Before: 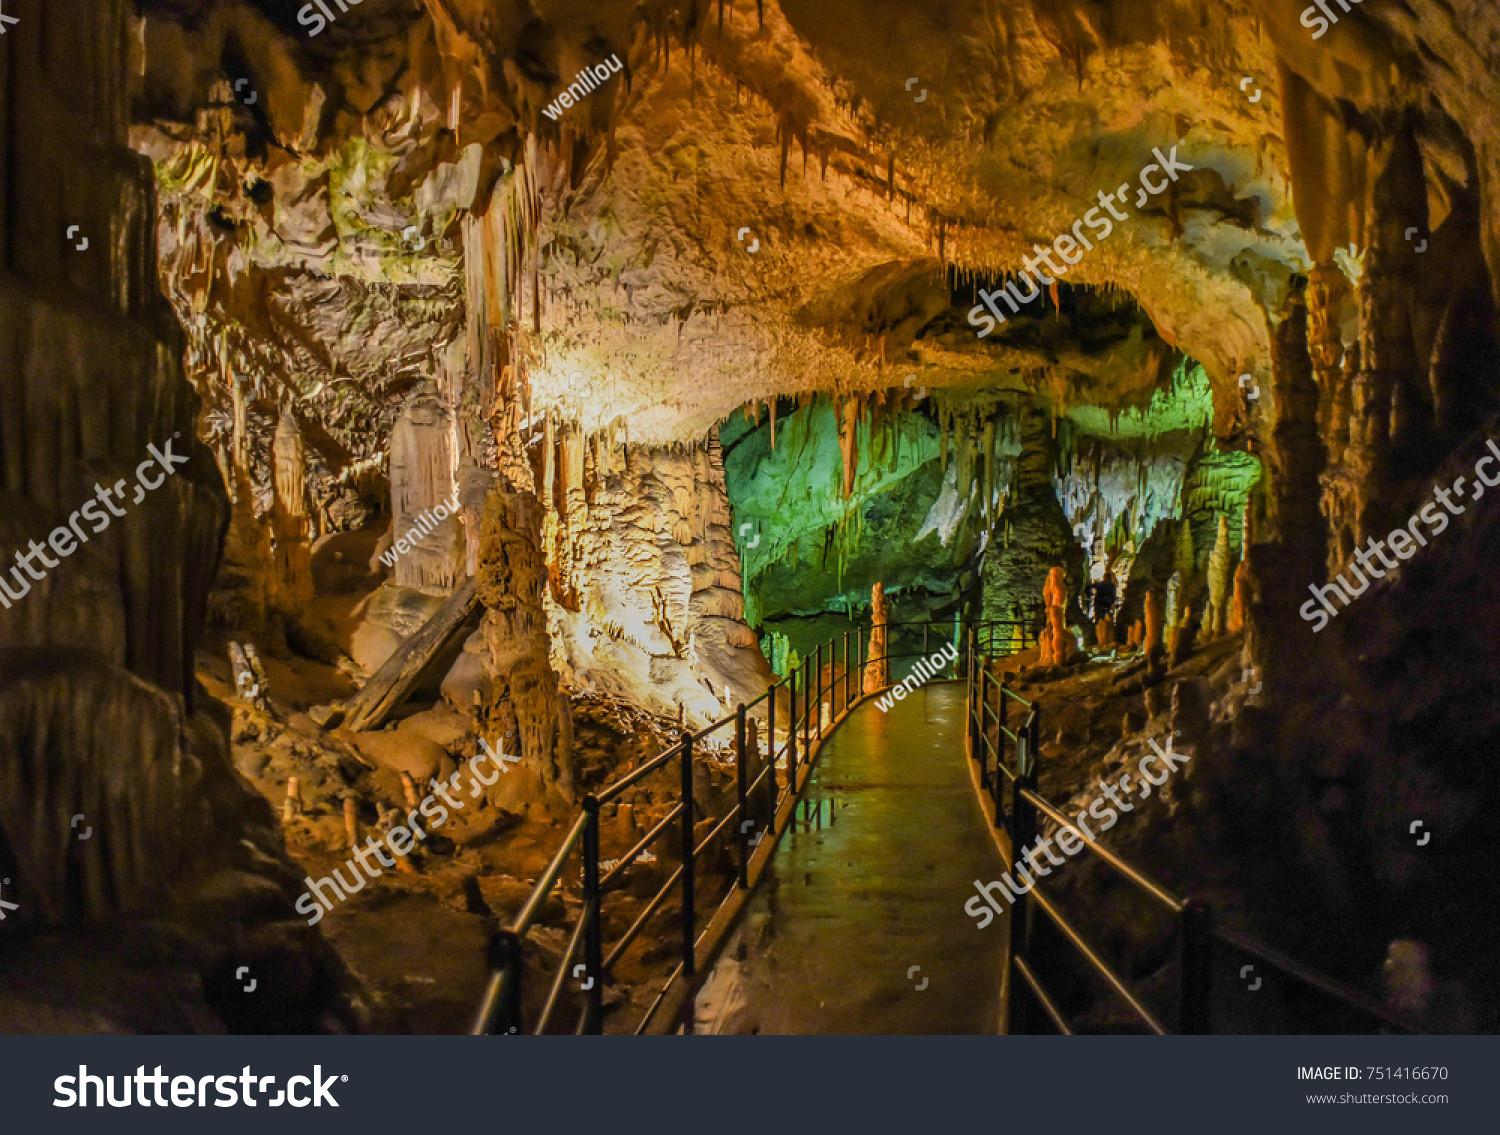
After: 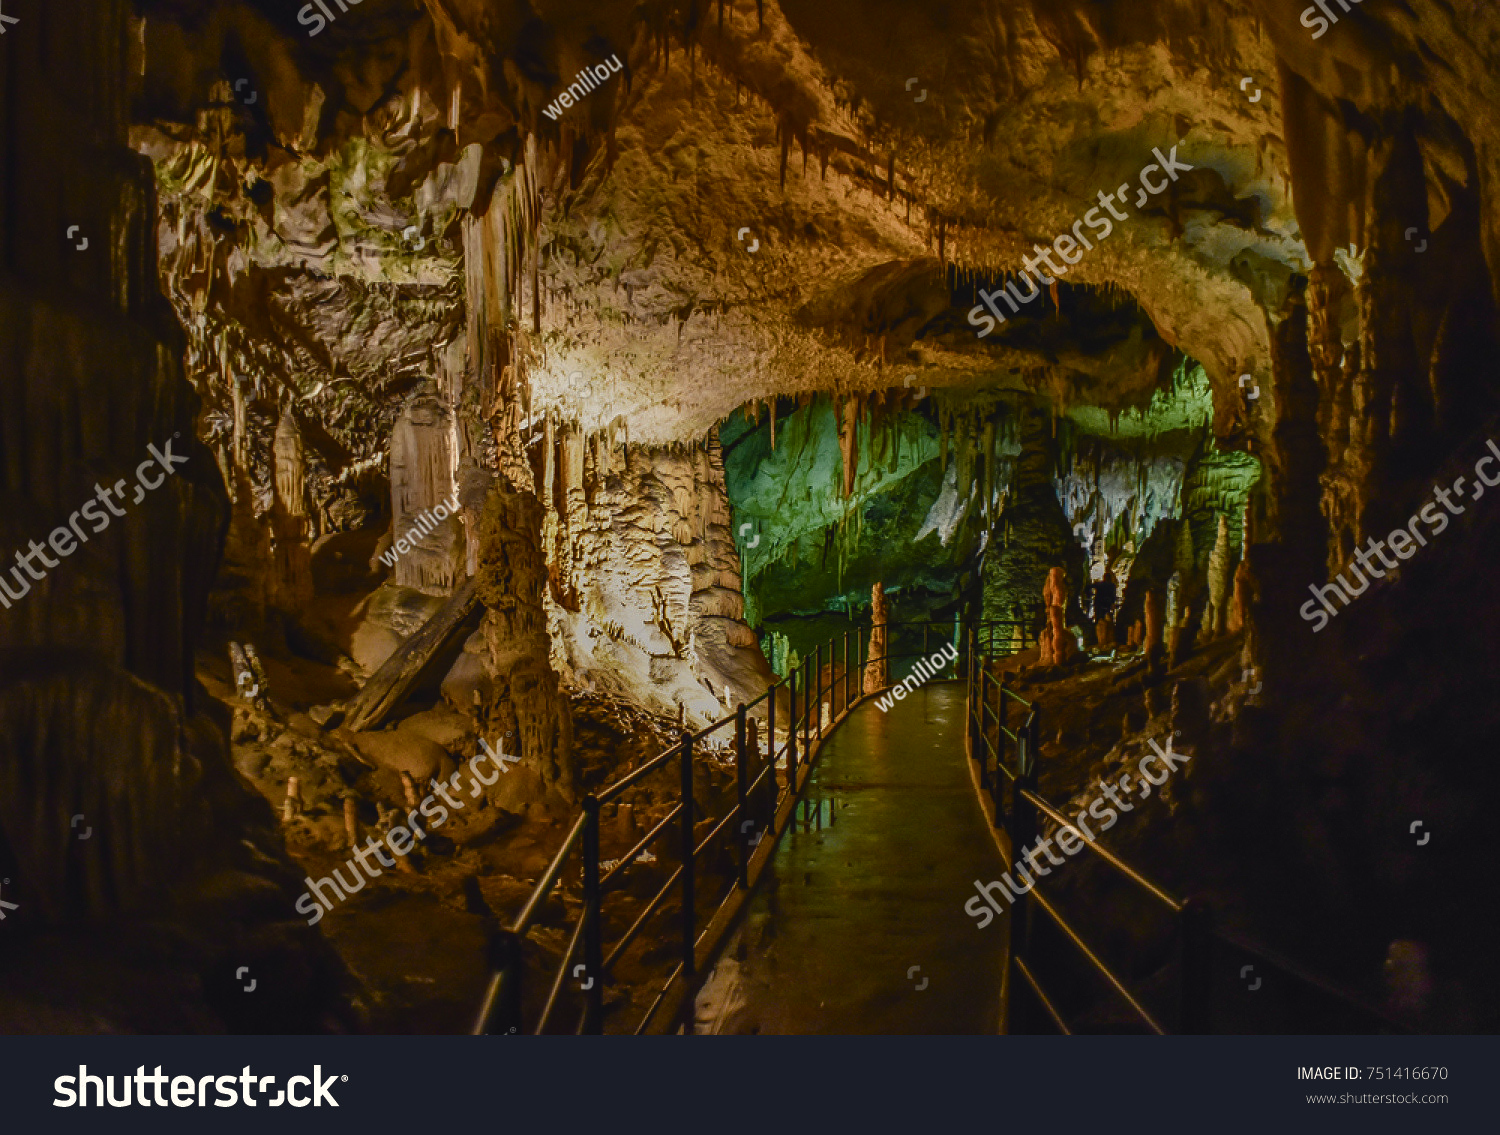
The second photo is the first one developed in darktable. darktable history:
color zones: curves: ch1 [(0, 0.292) (0.001, 0.292) (0.2, 0.264) (0.4, 0.248) (0.6, 0.248) (0.8, 0.264) (0.999, 0.292) (1, 0.292)]
contrast brightness saturation: brightness -0.25, saturation 0.2
levels: mode automatic, gray 50.8%
color balance rgb: shadows lift › chroma 3%, shadows lift › hue 280.8°, power › hue 330°, highlights gain › chroma 3%, highlights gain › hue 75.6°, global offset › luminance 1.5%, perceptual saturation grading › global saturation 20%, perceptual saturation grading › highlights -25%, perceptual saturation grading › shadows 50%, global vibrance 30%
